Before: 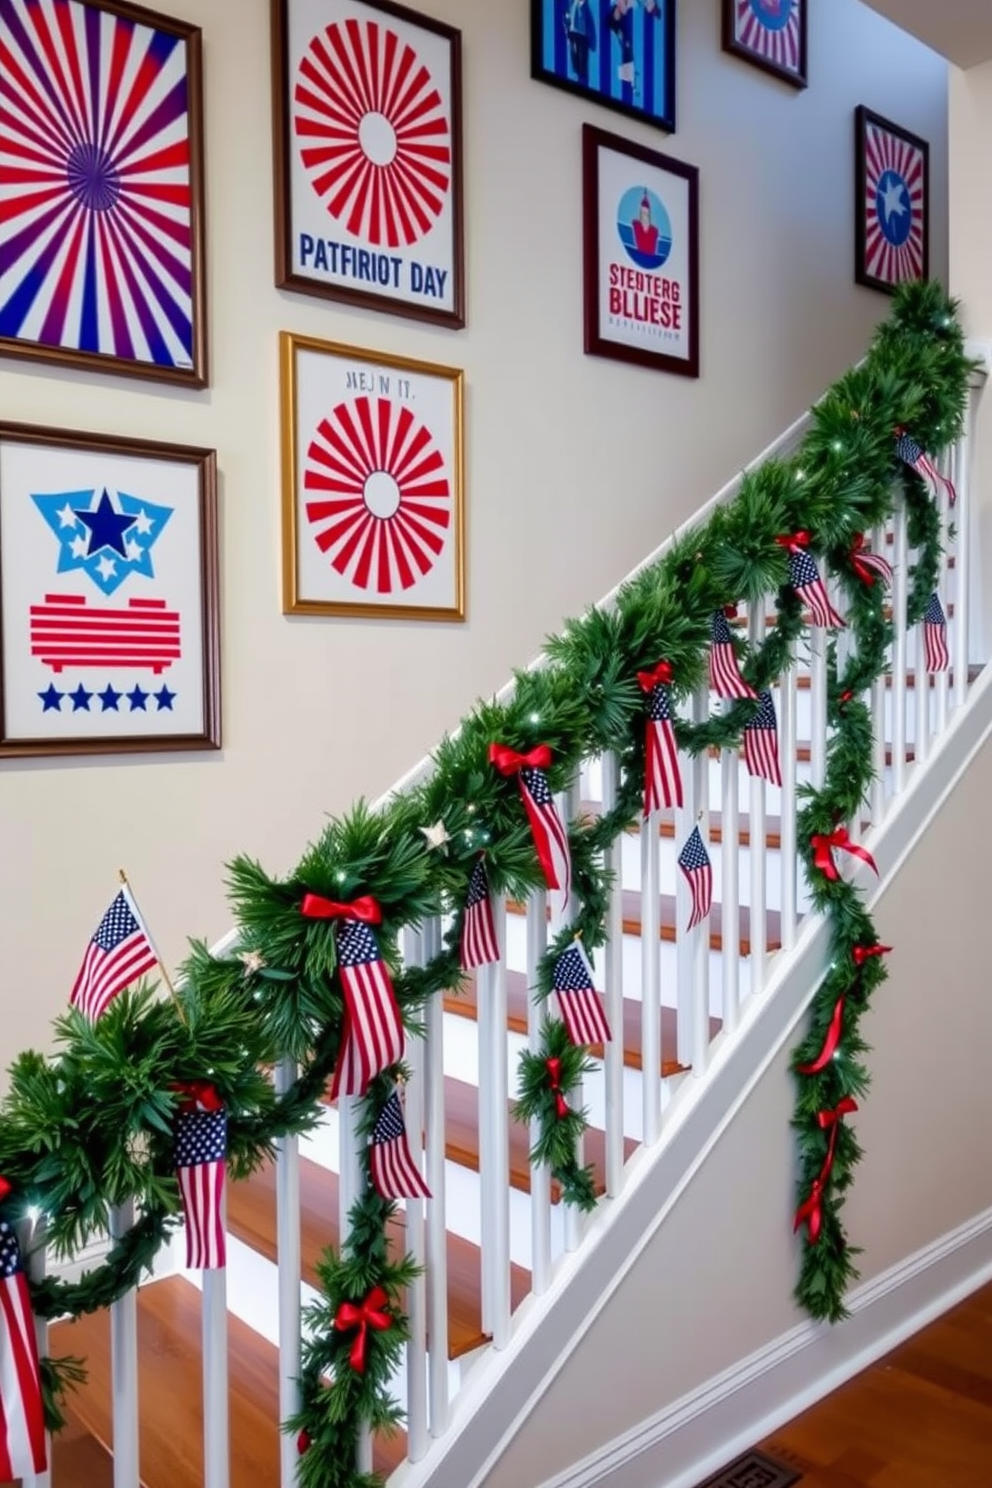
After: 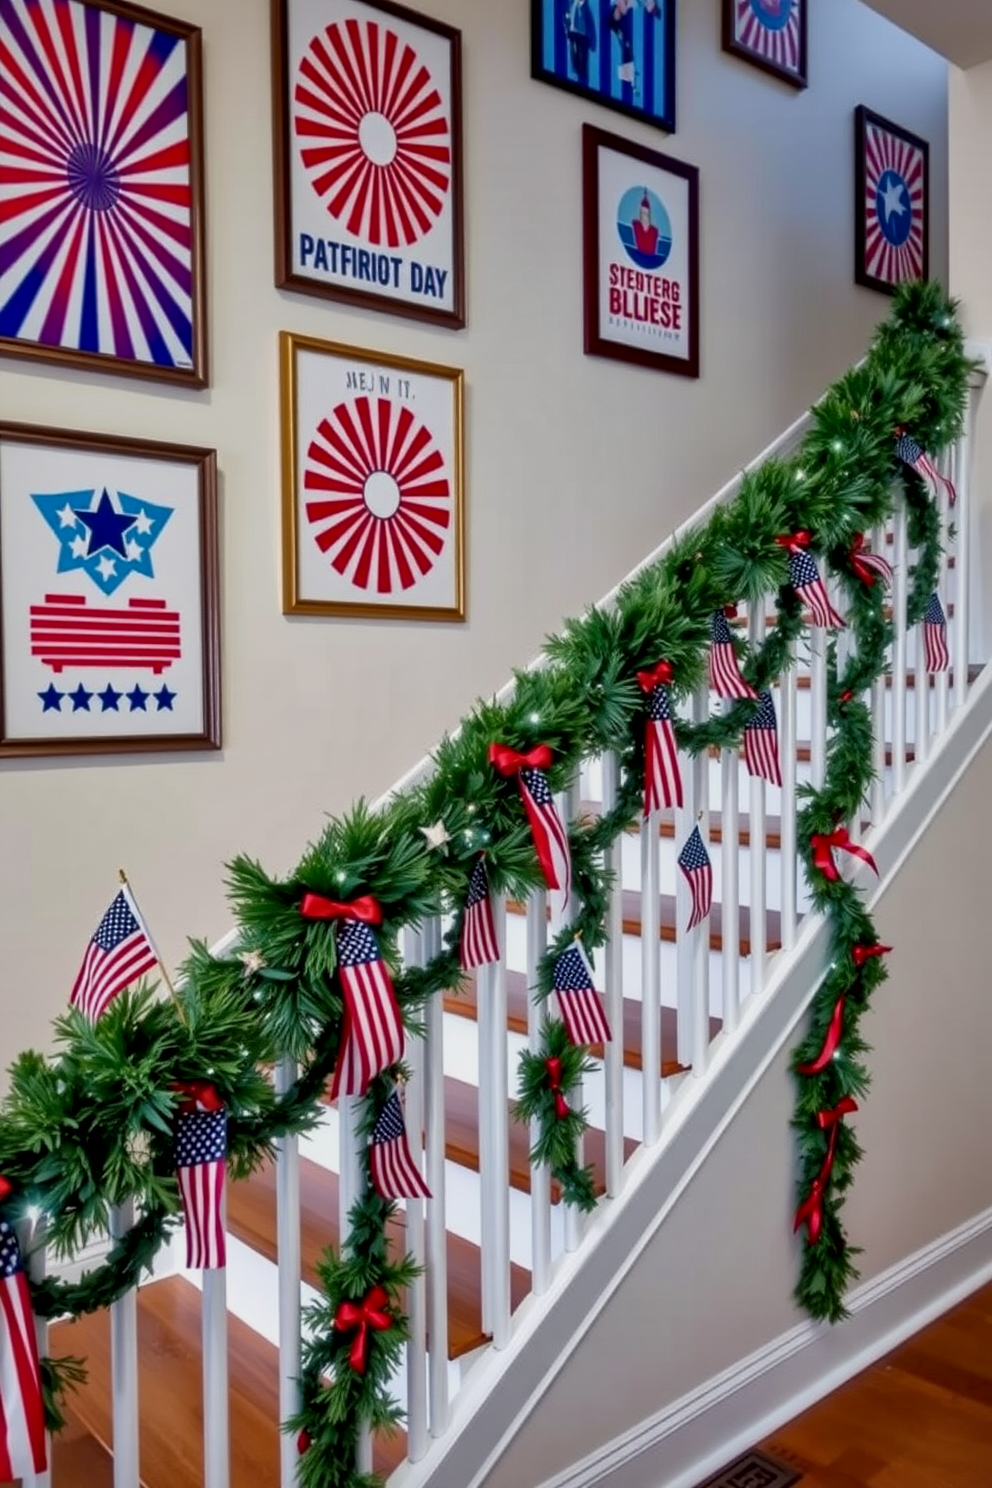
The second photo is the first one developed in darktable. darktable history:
local contrast: mode bilateral grid, contrast 26, coarseness 60, detail 152%, midtone range 0.2
tone equalizer: -8 EV 0.275 EV, -7 EV 0.407 EV, -6 EV 0.389 EV, -5 EV 0.25 EV, -3 EV -0.265 EV, -2 EV -0.433 EV, -1 EV -0.405 EV, +0 EV -0.267 EV, smoothing diameter 2.18%, edges refinement/feathering 16, mask exposure compensation -1.57 EV, filter diffusion 5
